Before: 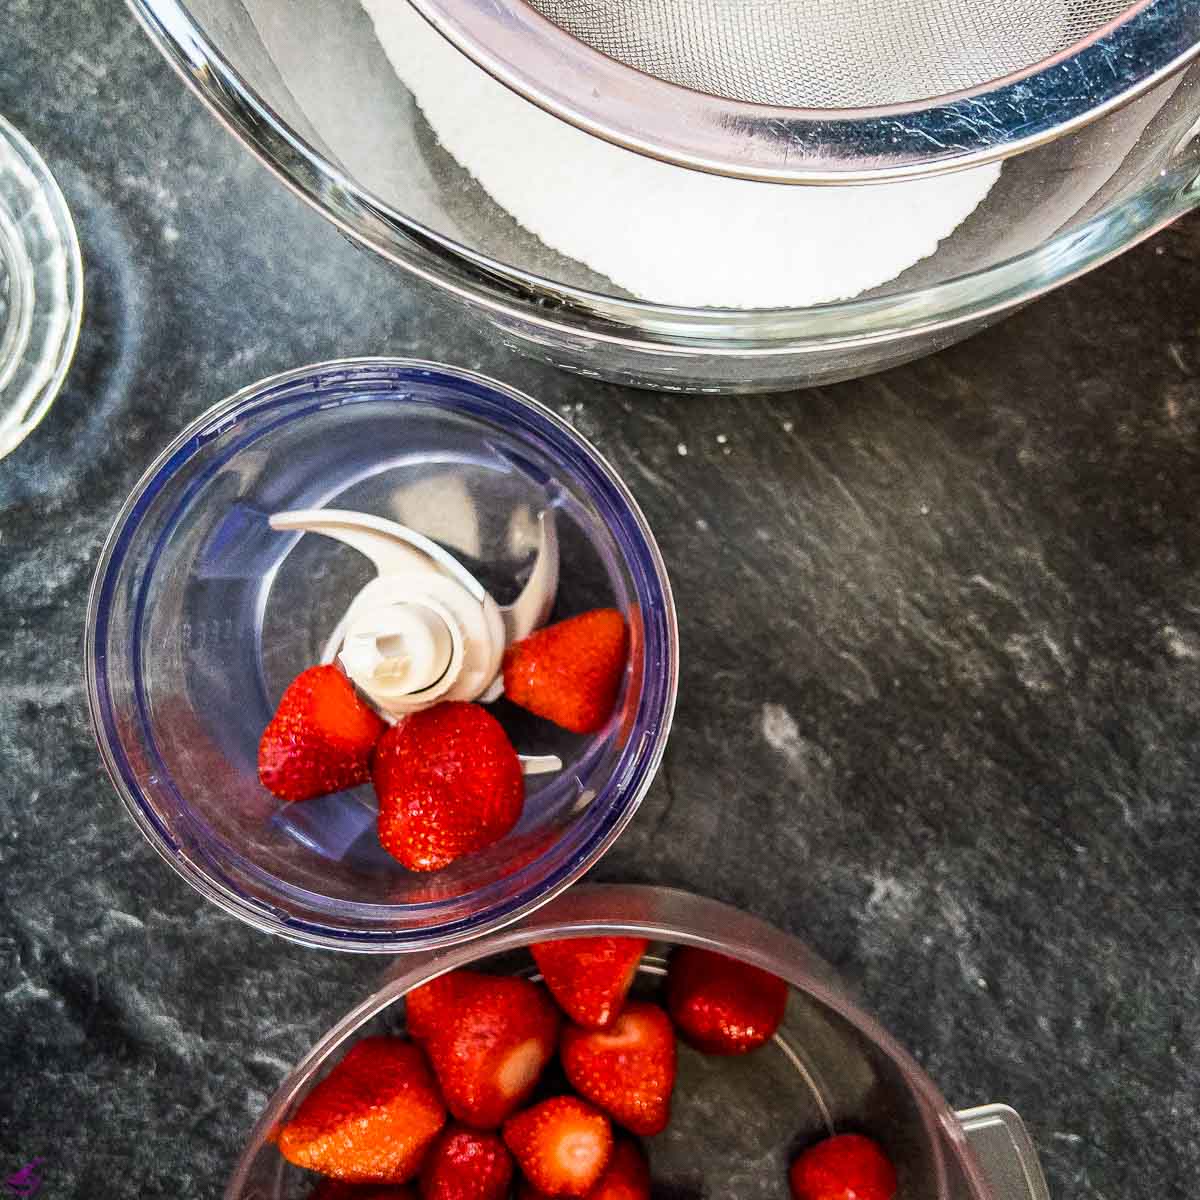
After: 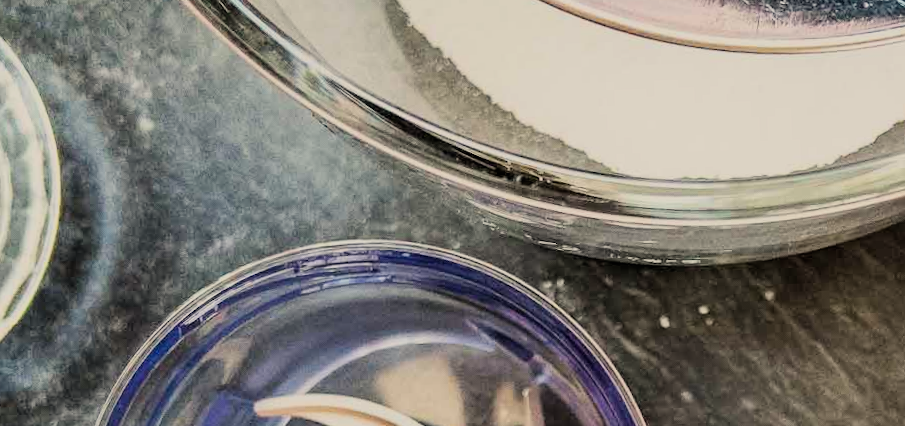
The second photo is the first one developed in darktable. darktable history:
rotate and perspective: rotation -2°, crop left 0.022, crop right 0.978, crop top 0.049, crop bottom 0.951
crop: left 0.579%, top 7.627%, right 23.167%, bottom 54.275%
white balance: red 1.045, blue 0.932
filmic rgb: black relative exposure -7.65 EV, white relative exposure 4.56 EV, hardness 3.61, color science v6 (2022)
